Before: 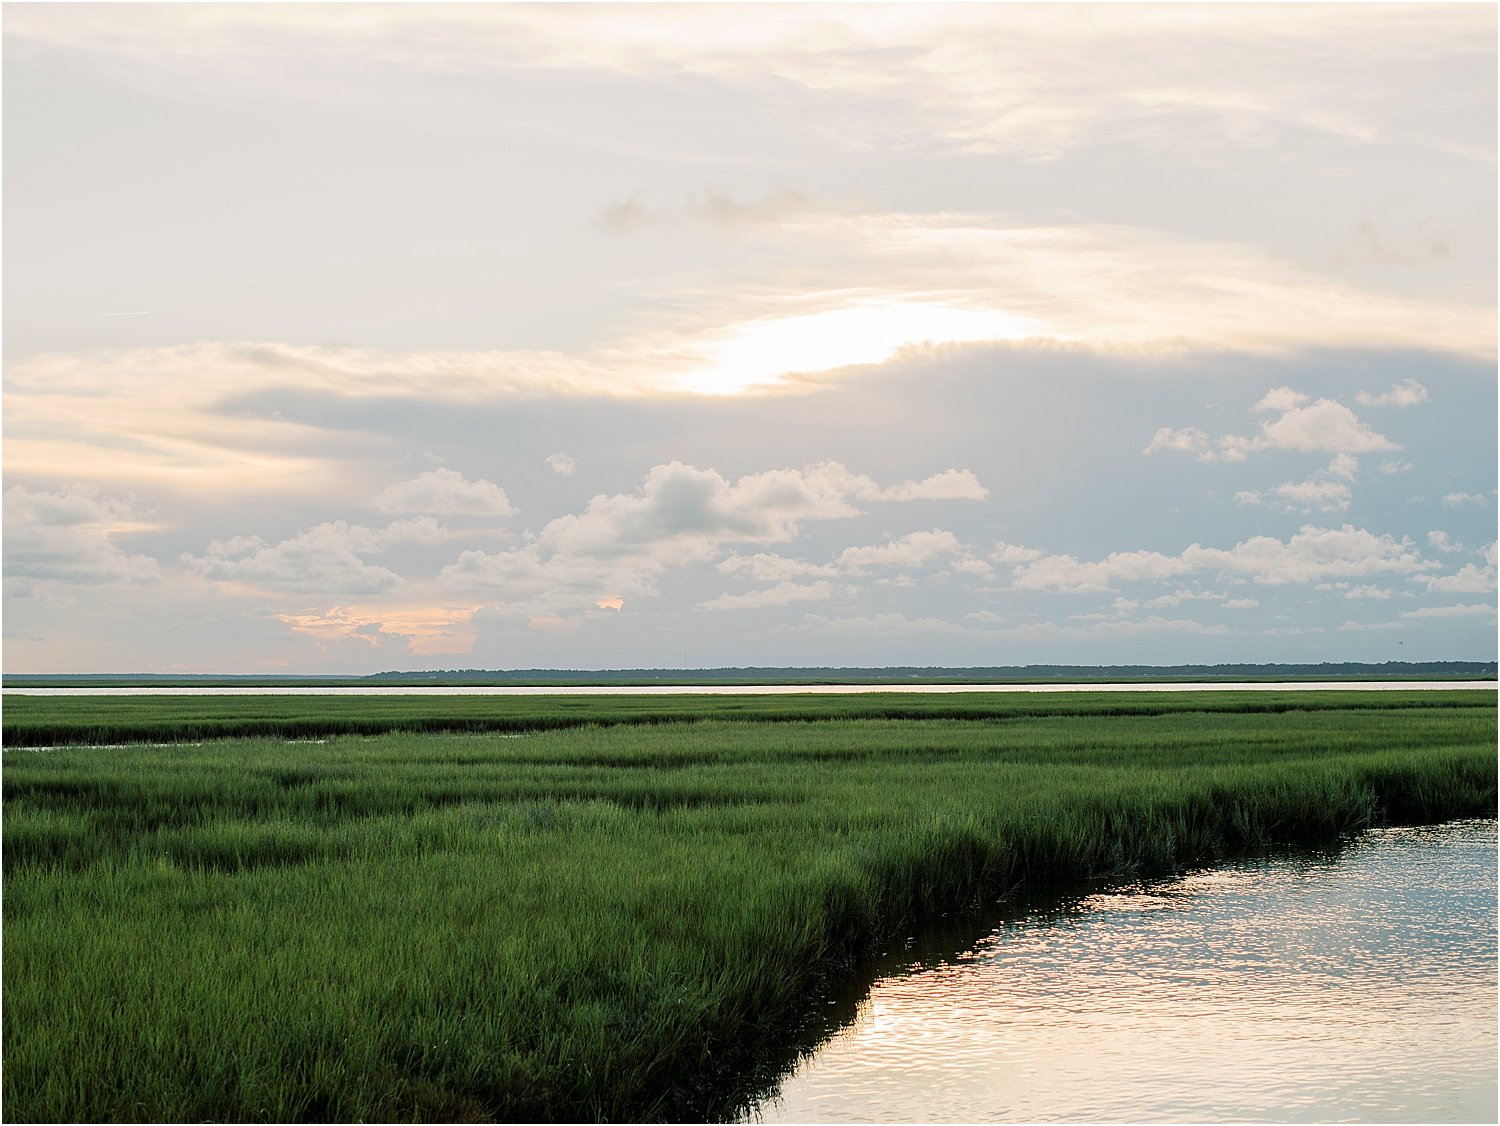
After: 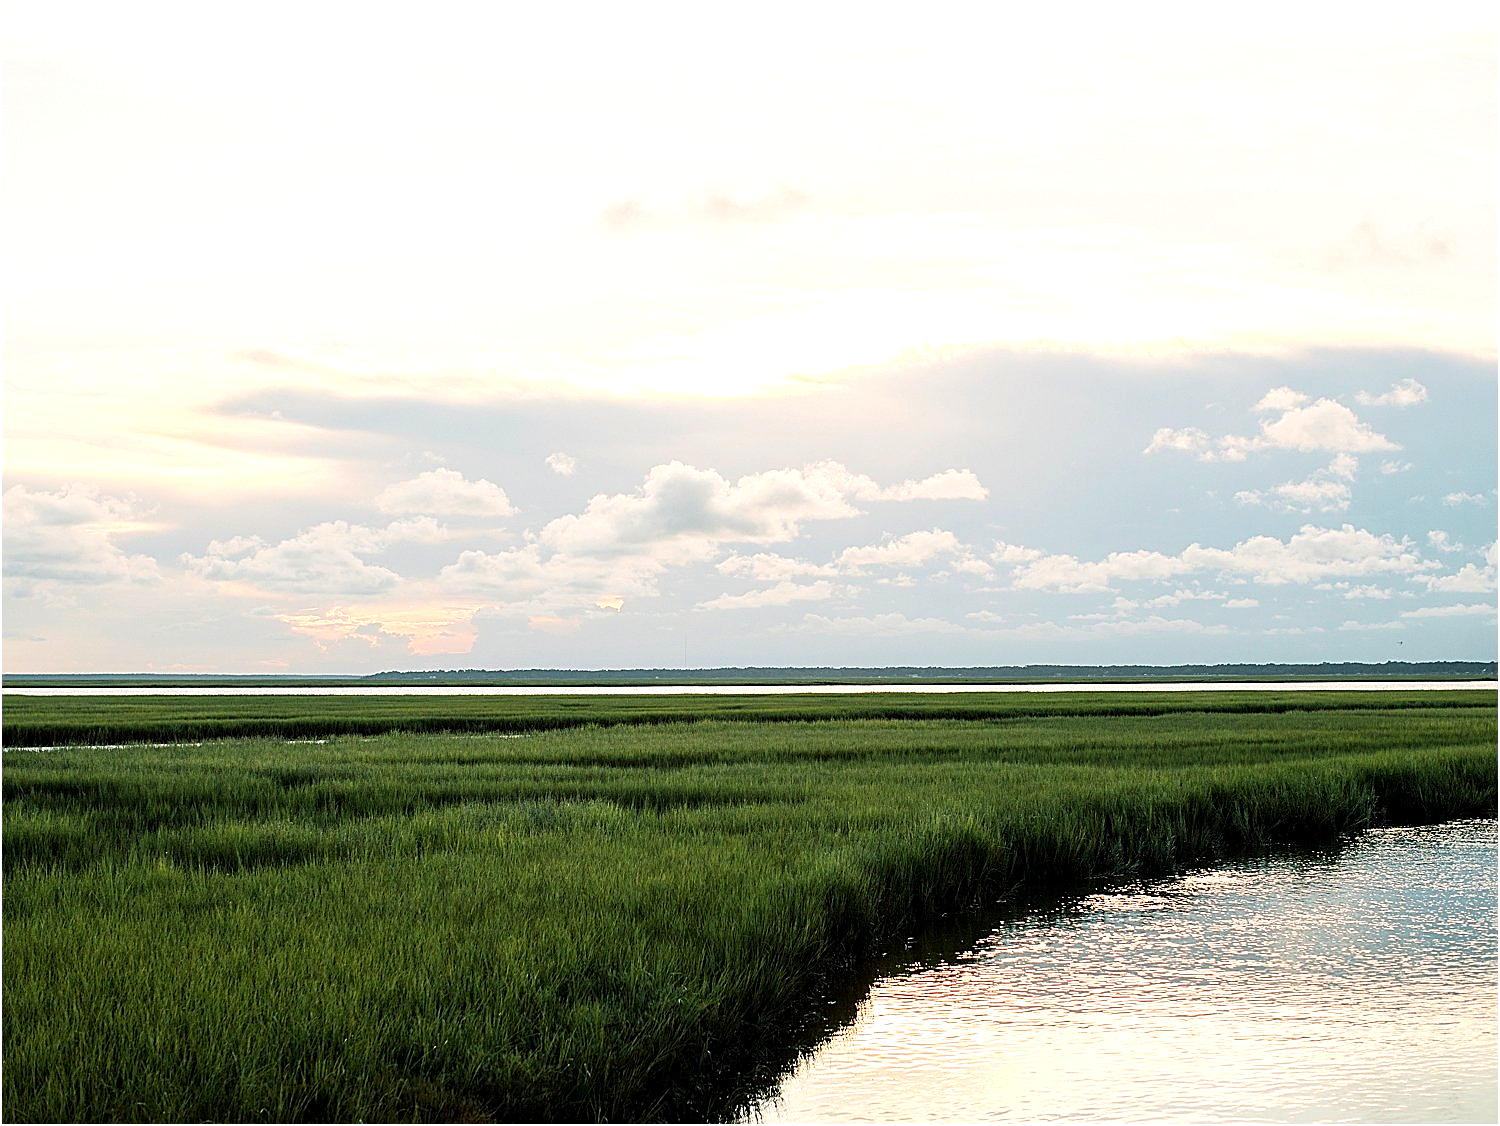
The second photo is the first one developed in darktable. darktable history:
exposure: black level correction 0.001, exposure 0.143 EV, compensate exposure bias true, compensate highlight preservation false
sharpen: on, module defaults
color zones: curves: ch1 [(0.239, 0.552) (0.75, 0.5)]; ch2 [(0.25, 0.462) (0.749, 0.457)]
tone equalizer: -8 EV -0.396 EV, -7 EV -0.38 EV, -6 EV -0.351 EV, -5 EV -0.207 EV, -3 EV 0.197 EV, -2 EV 0.347 EV, -1 EV 0.386 EV, +0 EV 0.418 EV, edges refinement/feathering 500, mask exposure compensation -1.57 EV, preserve details no
